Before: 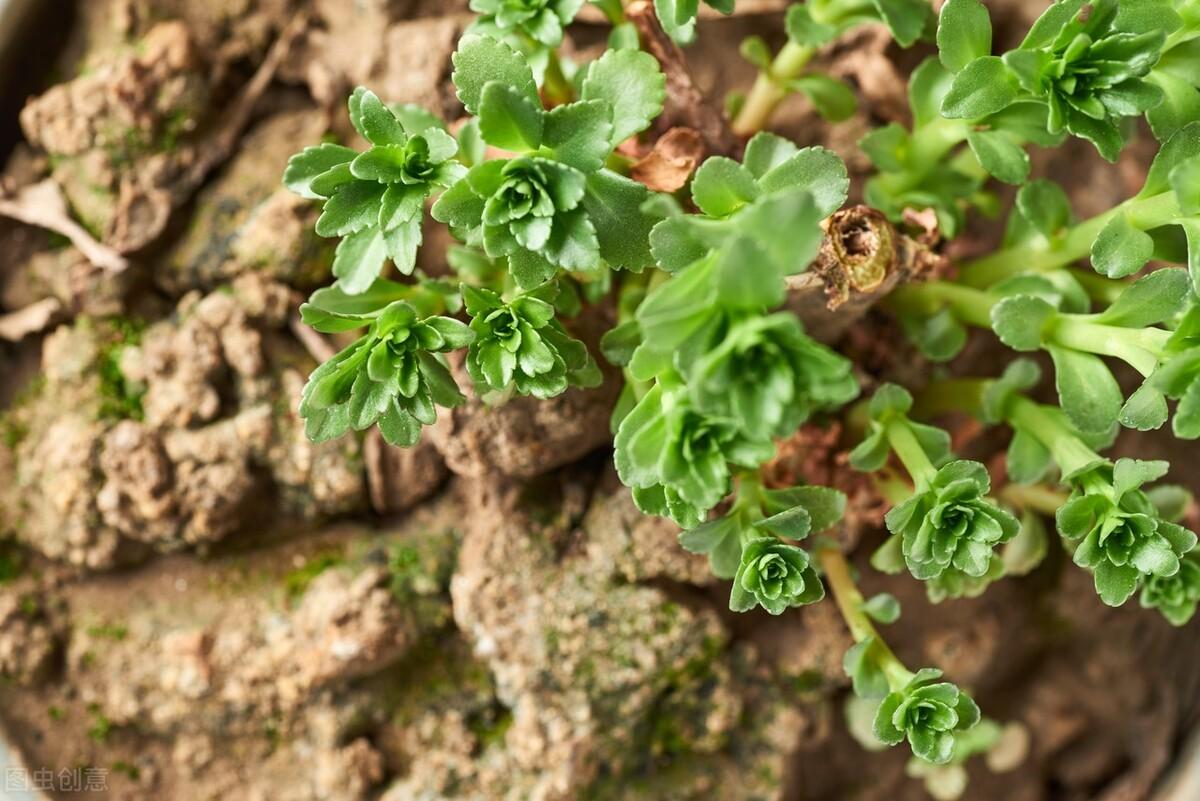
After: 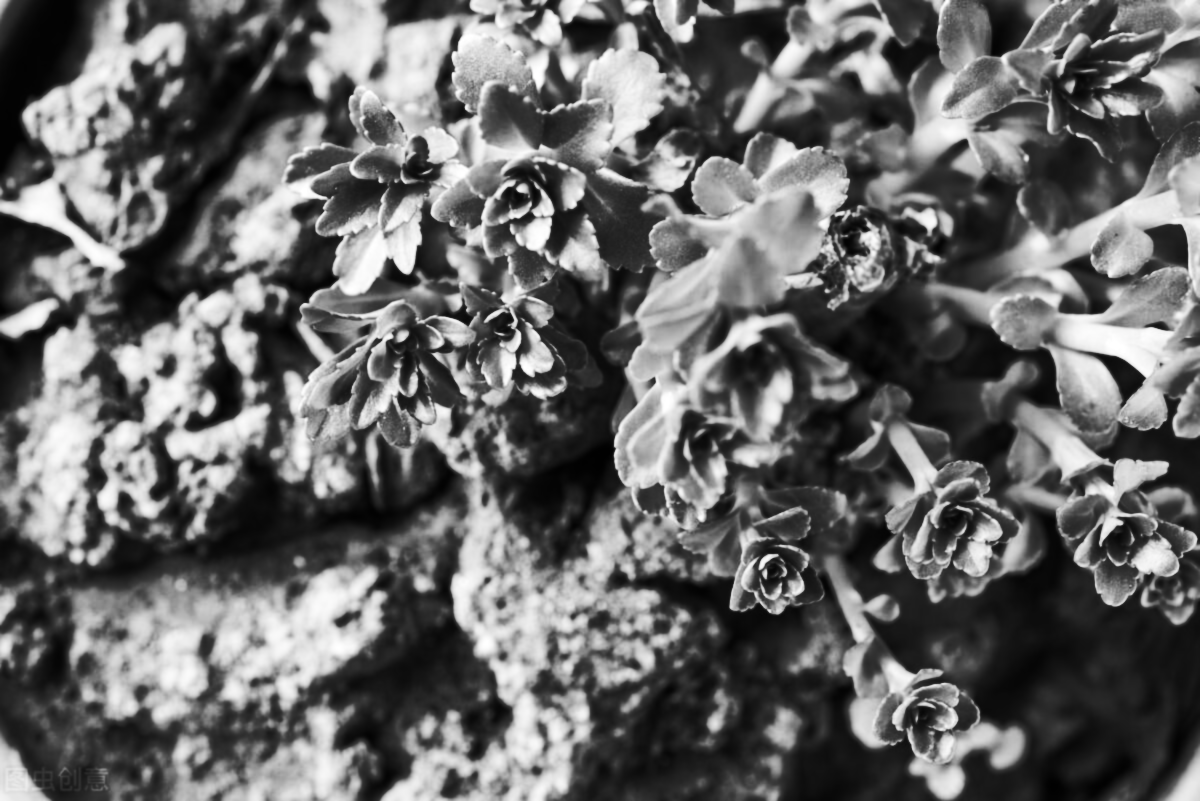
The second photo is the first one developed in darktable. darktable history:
fill light: on, module defaults
color balance rgb: linear chroma grading › global chroma 40.15%, perceptual saturation grading › global saturation 60.58%, perceptual saturation grading › highlights 20.44%, perceptual saturation grading › shadows -50.36%, perceptual brilliance grading › highlights 2.19%, perceptual brilliance grading › mid-tones -50.36%, perceptual brilliance grading › shadows -50.36%
lowpass: radius 0.76, contrast 1.56, saturation 0, unbound 0
